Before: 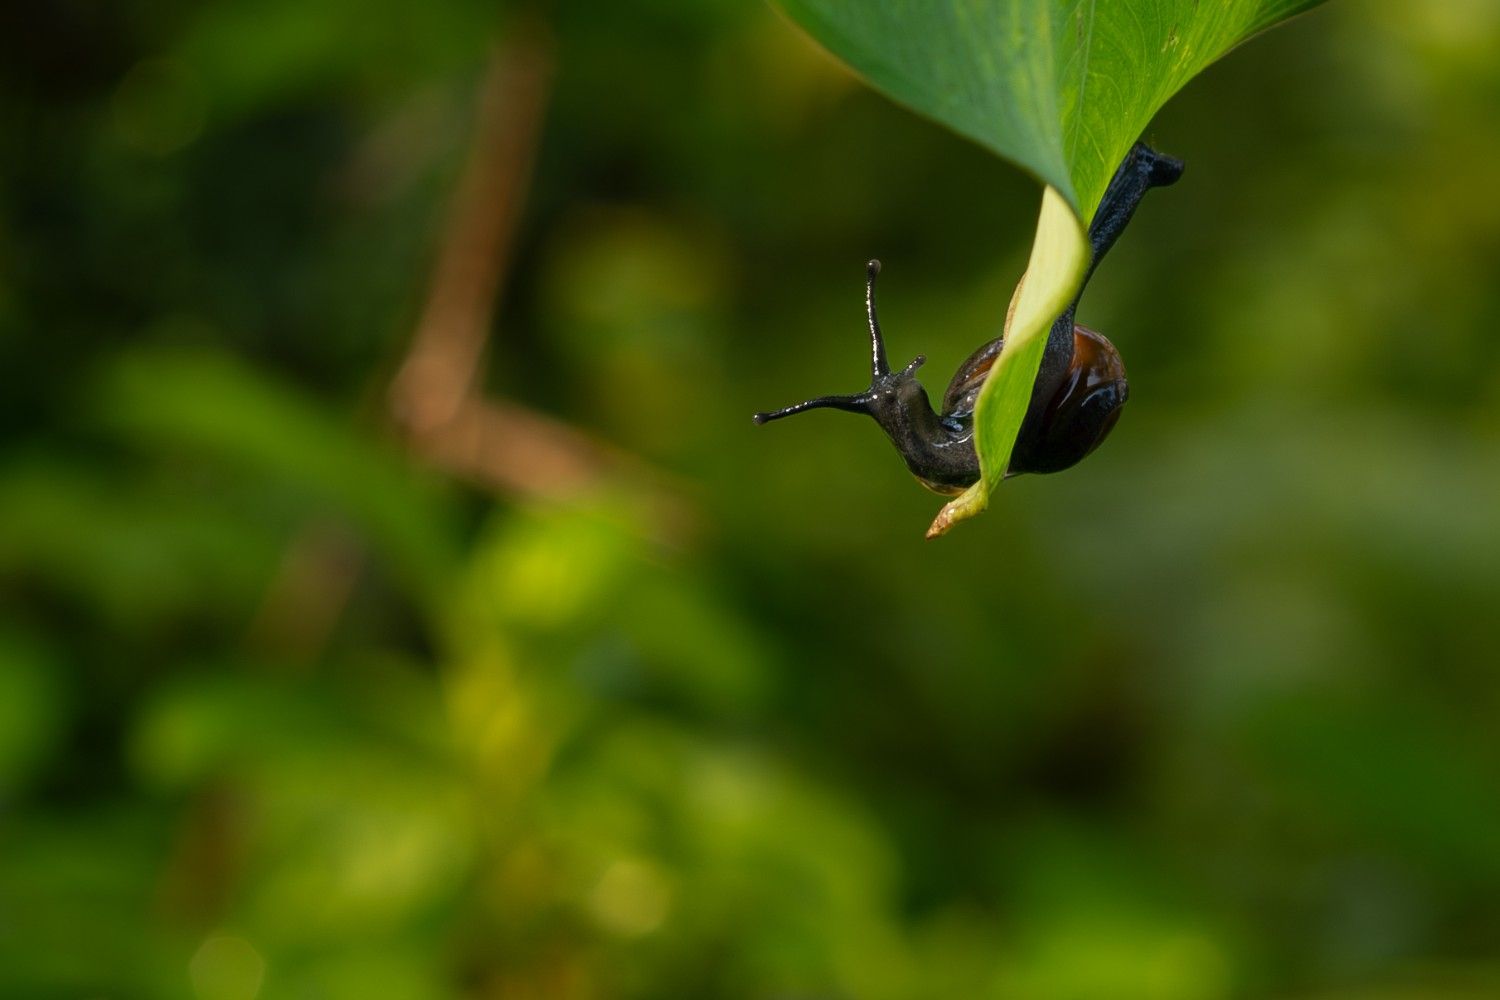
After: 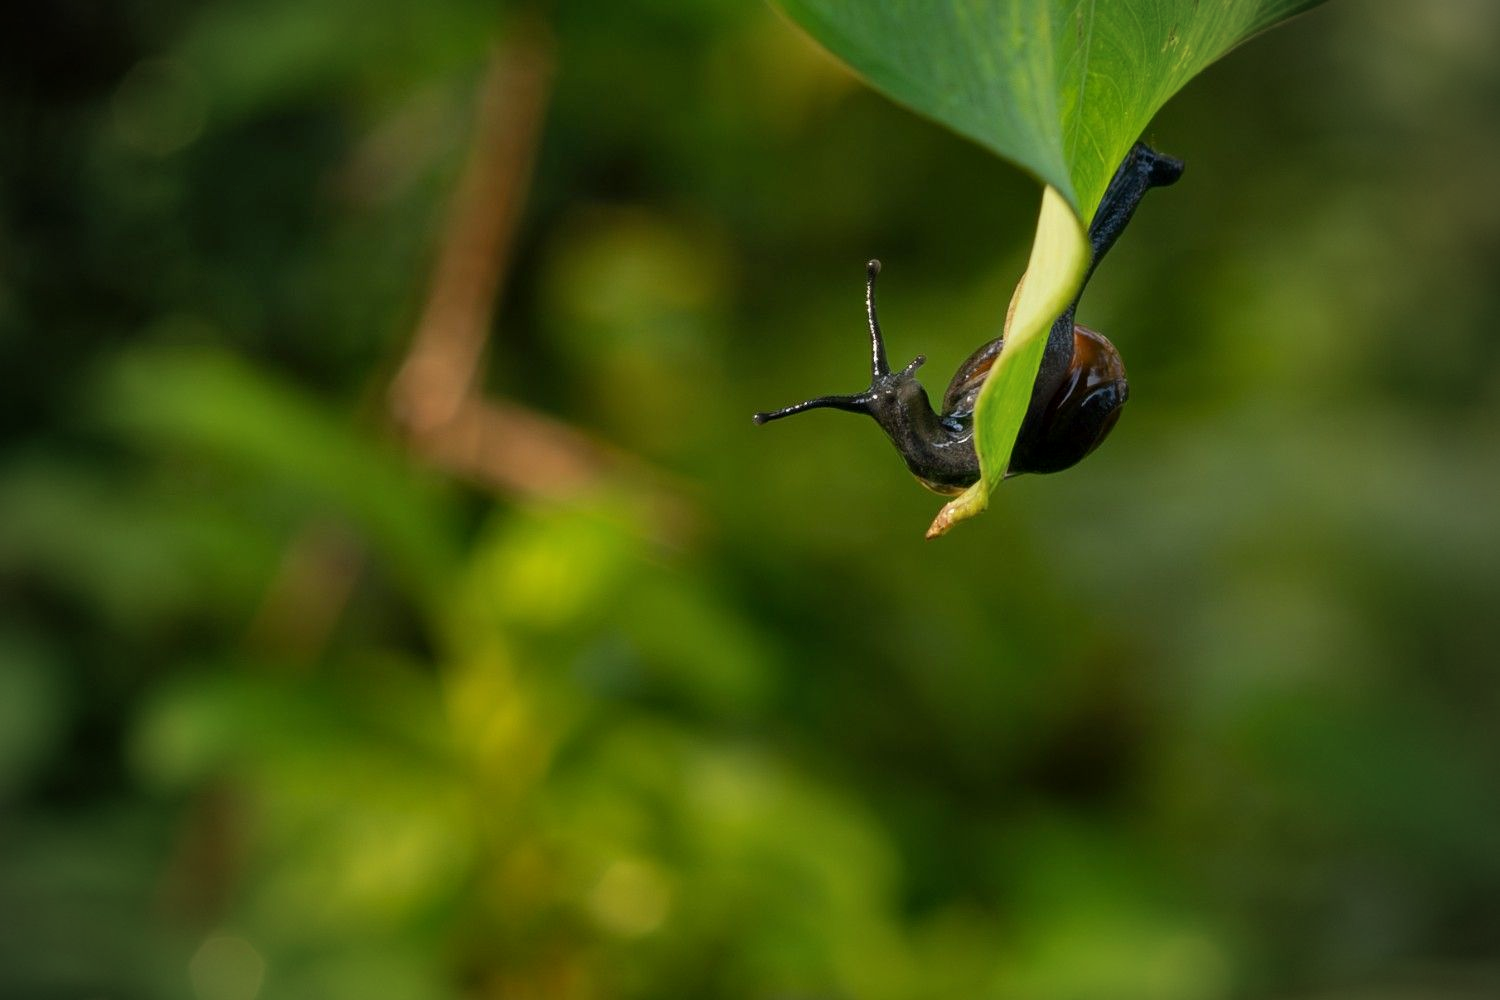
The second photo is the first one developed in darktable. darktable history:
exposure: black level correction 0.001, compensate highlight preservation false
vignetting: fall-off start 71.74%
shadows and highlights: shadows 40, highlights -54, highlights color adjustment 46%, low approximation 0.01, soften with gaussian
